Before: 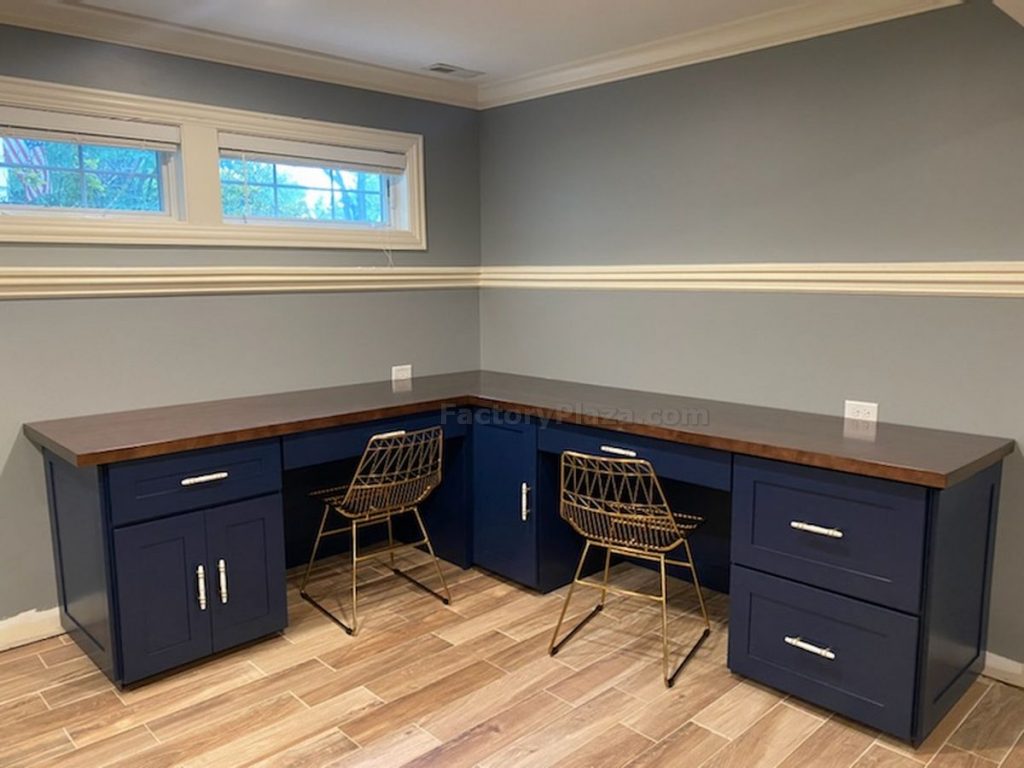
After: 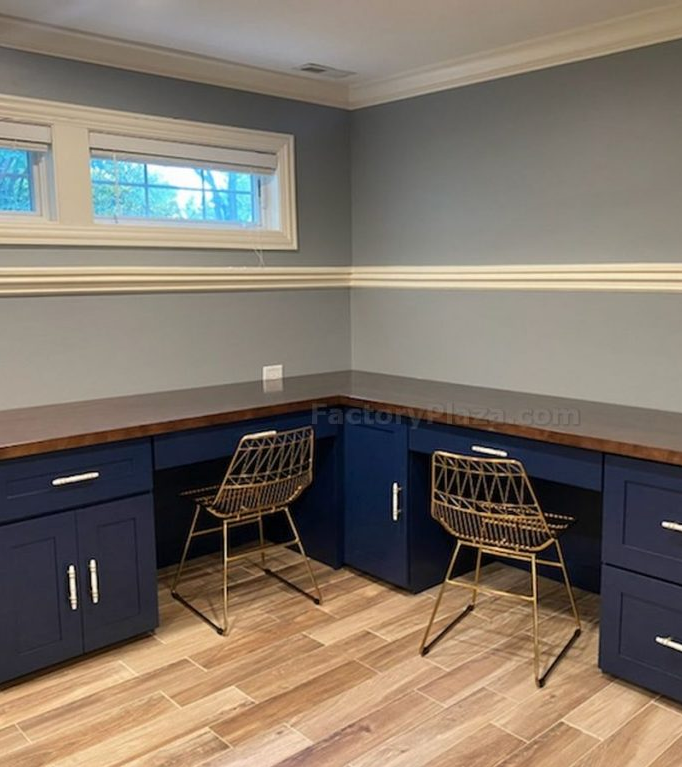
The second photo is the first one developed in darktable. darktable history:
shadows and highlights: low approximation 0.01, soften with gaussian
crop and rotate: left 12.673%, right 20.66%
